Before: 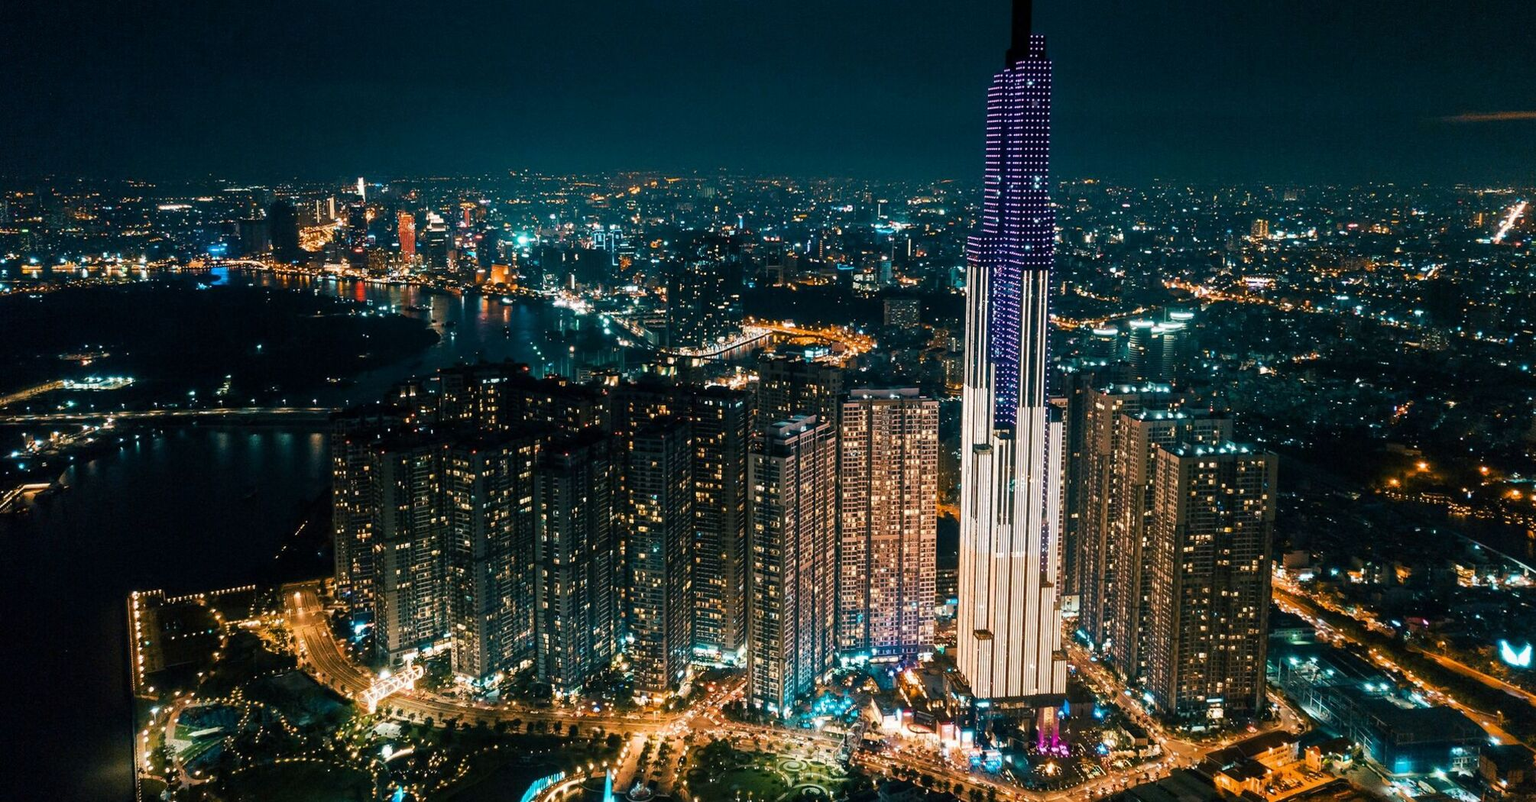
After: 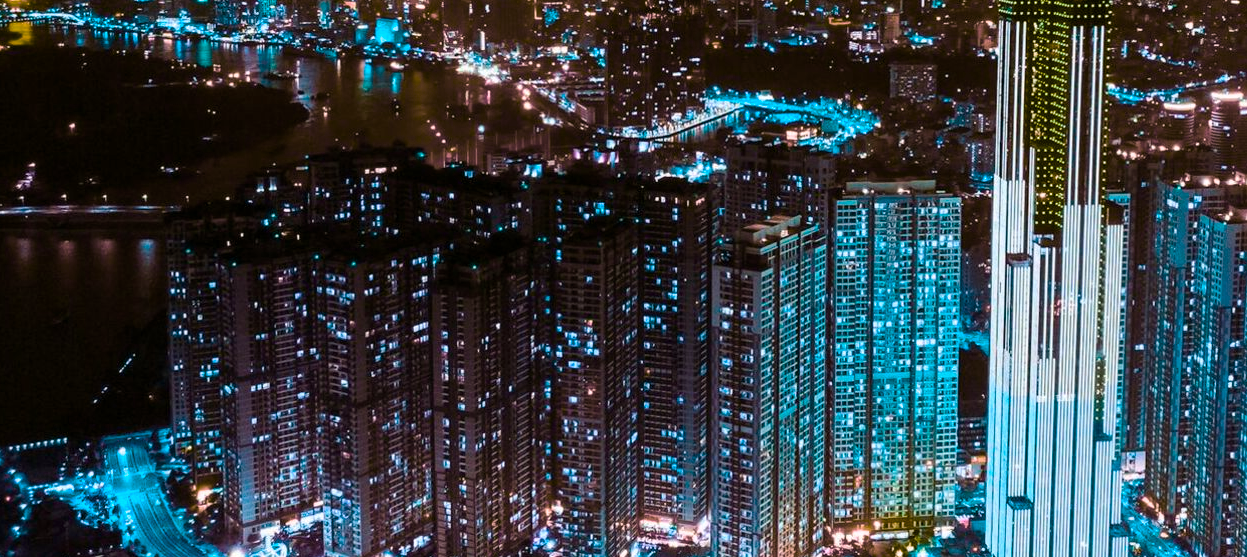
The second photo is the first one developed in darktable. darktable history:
color balance rgb: hue shift 180°, global vibrance 50%, contrast 0.32%
crop: left 13.312%, top 31.28%, right 24.627%, bottom 15.582%
